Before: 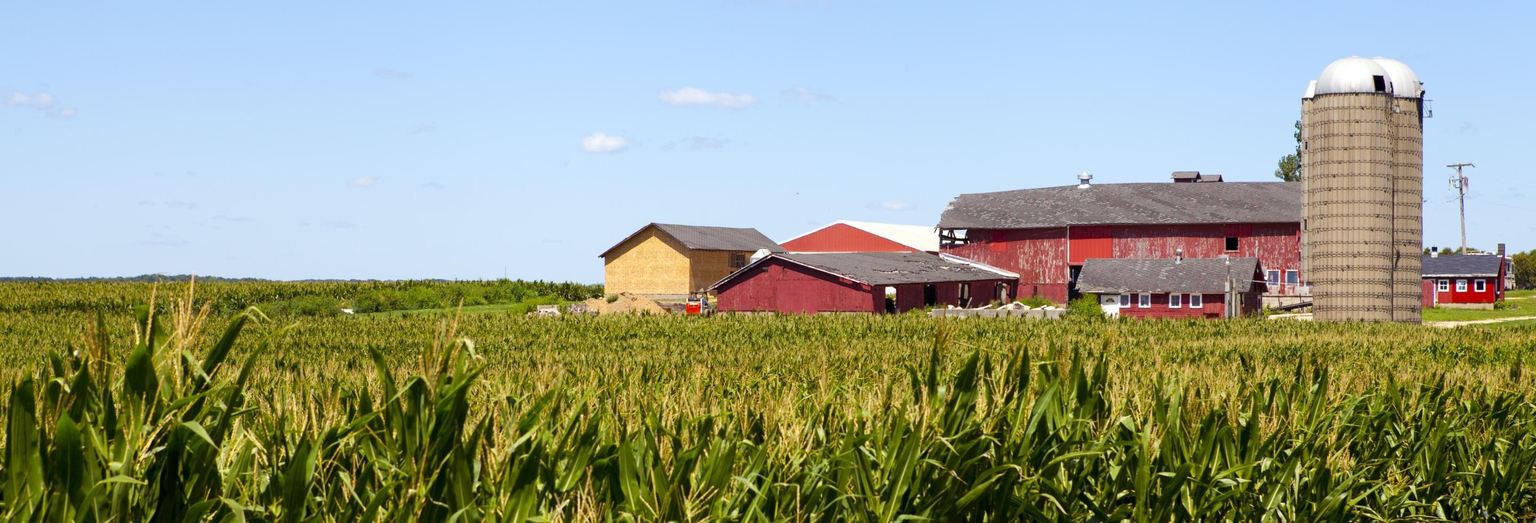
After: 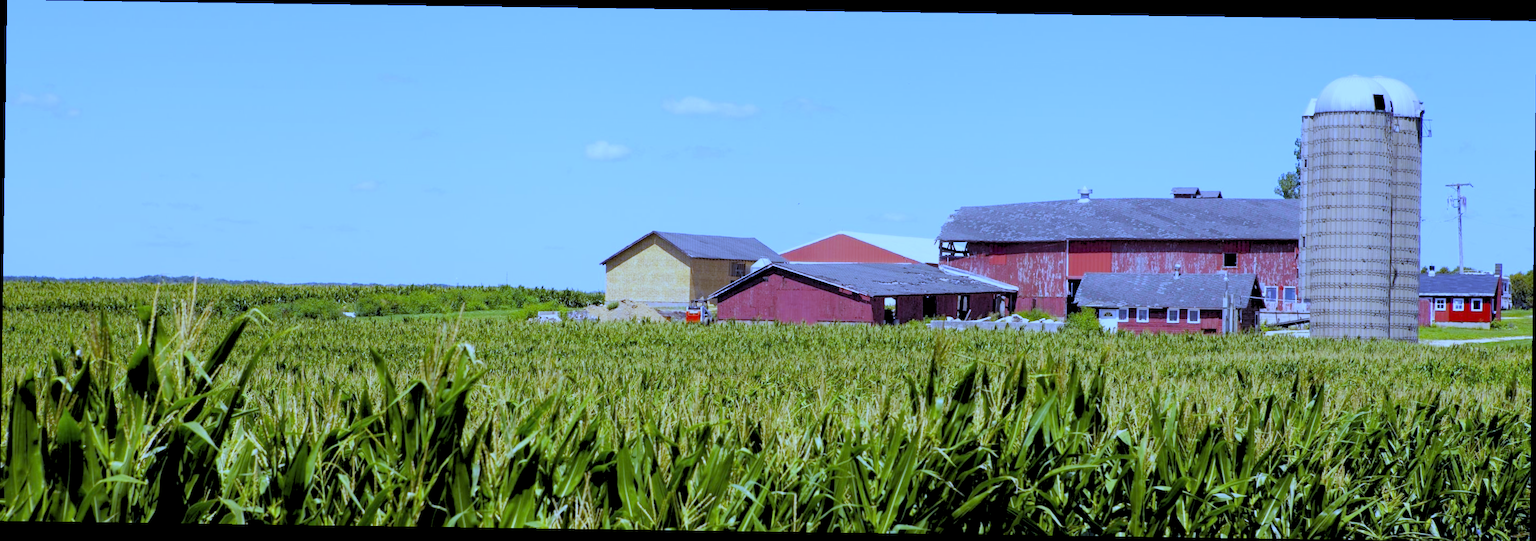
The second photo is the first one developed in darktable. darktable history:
rotate and perspective: rotation 0.8°, automatic cropping off
white balance: red 0.766, blue 1.537
rgb levels: preserve colors sum RGB, levels [[0.038, 0.433, 0.934], [0, 0.5, 1], [0, 0.5, 1]]
